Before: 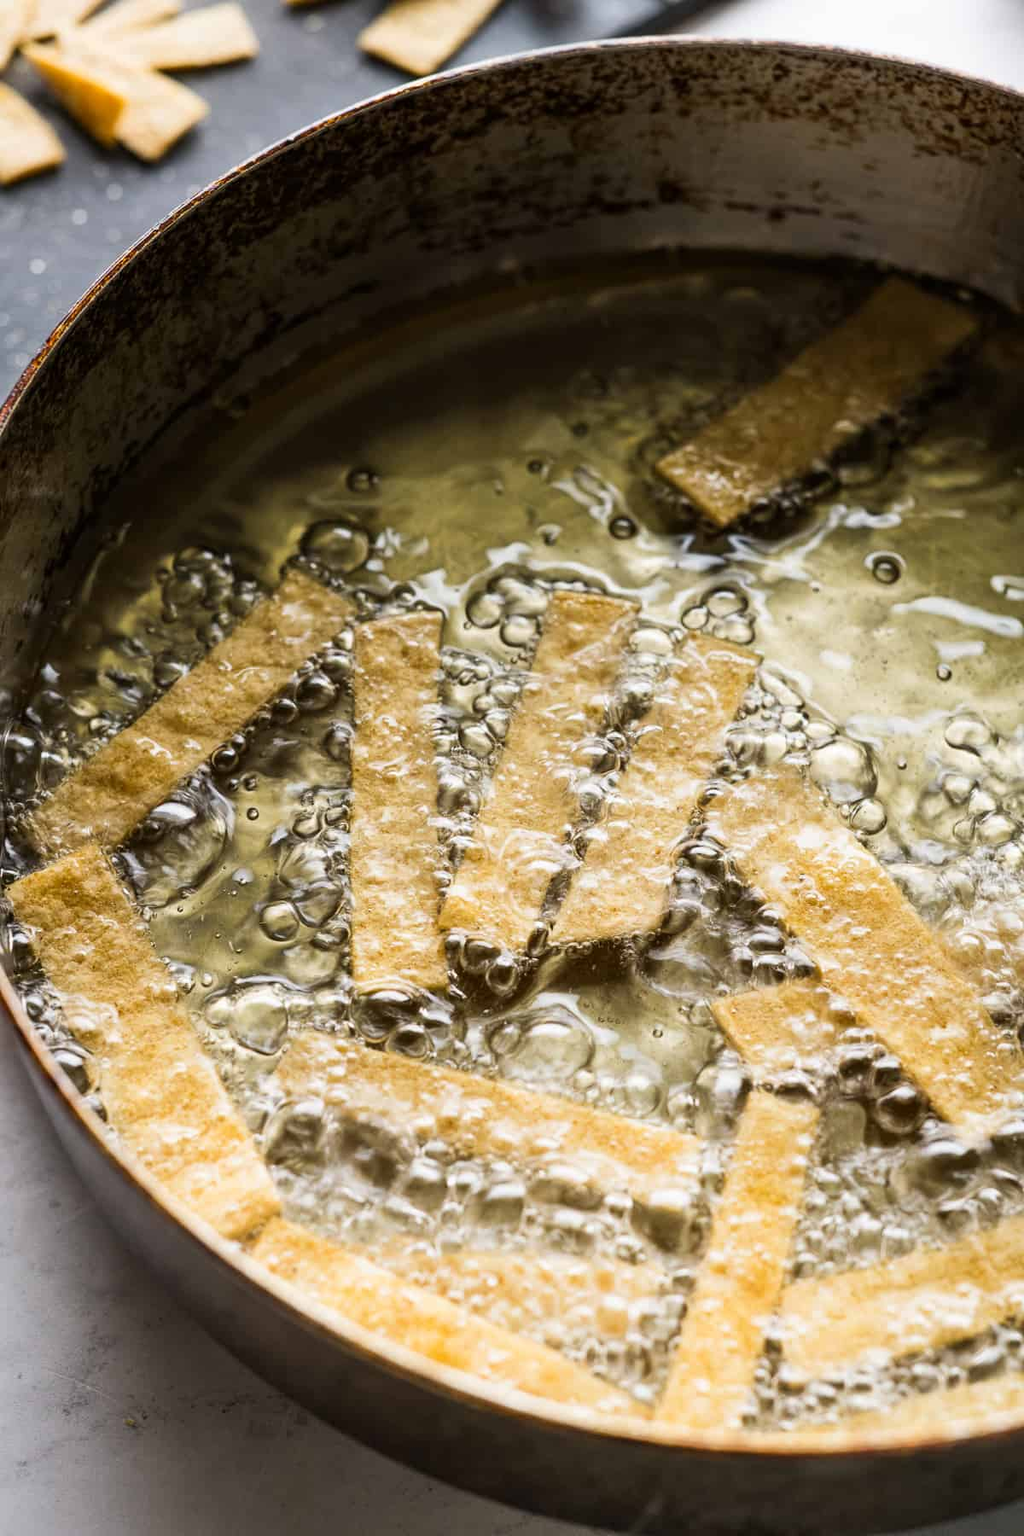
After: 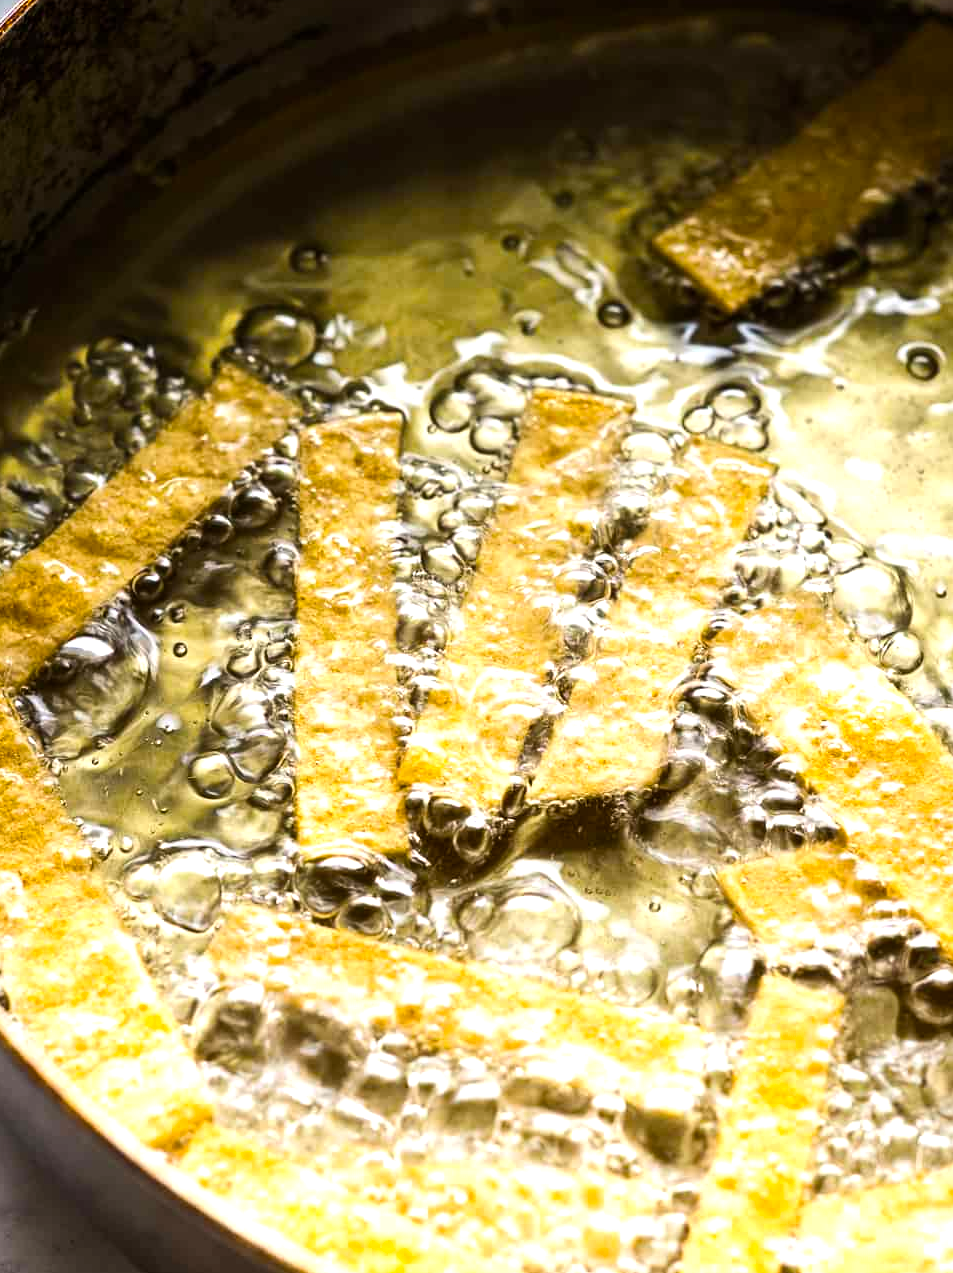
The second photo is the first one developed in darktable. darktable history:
crop: left 9.712%, top 16.928%, right 10.845%, bottom 12.332%
exposure: exposure 0.29 EV, compensate highlight preservation false
color balance rgb: perceptual saturation grading › global saturation 20%, global vibrance 20%
tone equalizer: -8 EV -0.417 EV, -7 EV -0.389 EV, -6 EV -0.333 EV, -5 EV -0.222 EV, -3 EV 0.222 EV, -2 EV 0.333 EV, -1 EV 0.389 EV, +0 EV 0.417 EV, edges refinement/feathering 500, mask exposure compensation -1.57 EV, preserve details no
